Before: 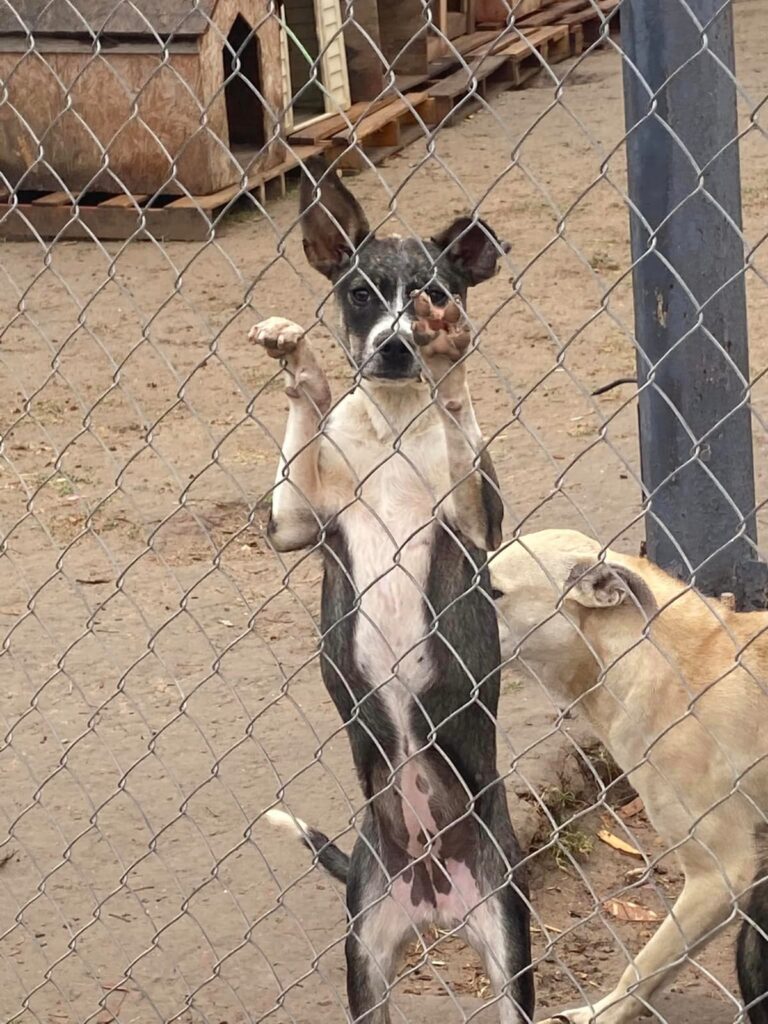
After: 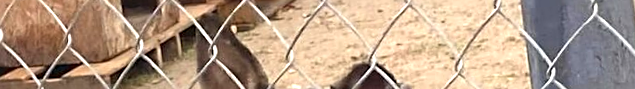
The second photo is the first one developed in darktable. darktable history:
exposure: exposure 0.935 EV, compensate highlight preservation false
crop and rotate: left 9.644%, top 9.491%, right 6.021%, bottom 80.509%
sharpen: on, module defaults
rotate and perspective: rotation -4.57°, crop left 0.054, crop right 0.944, crop top 0.087, crop bottom 0.914
